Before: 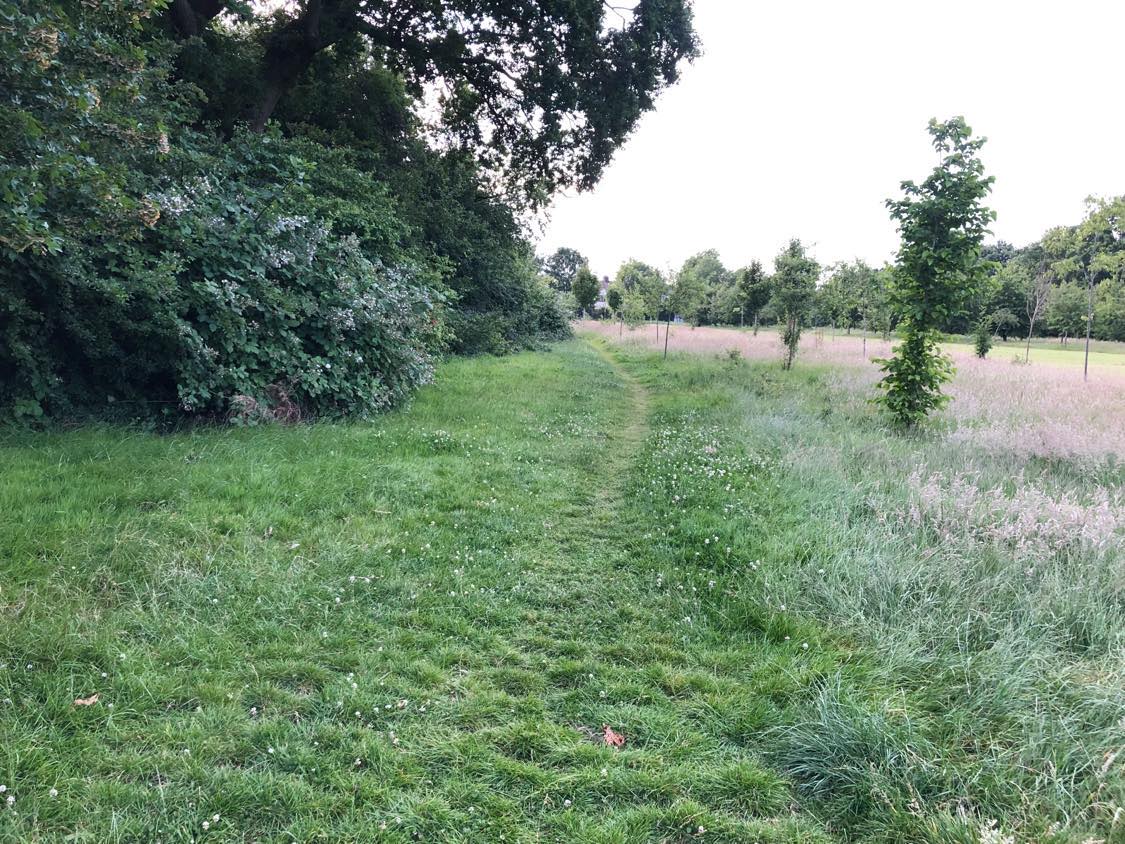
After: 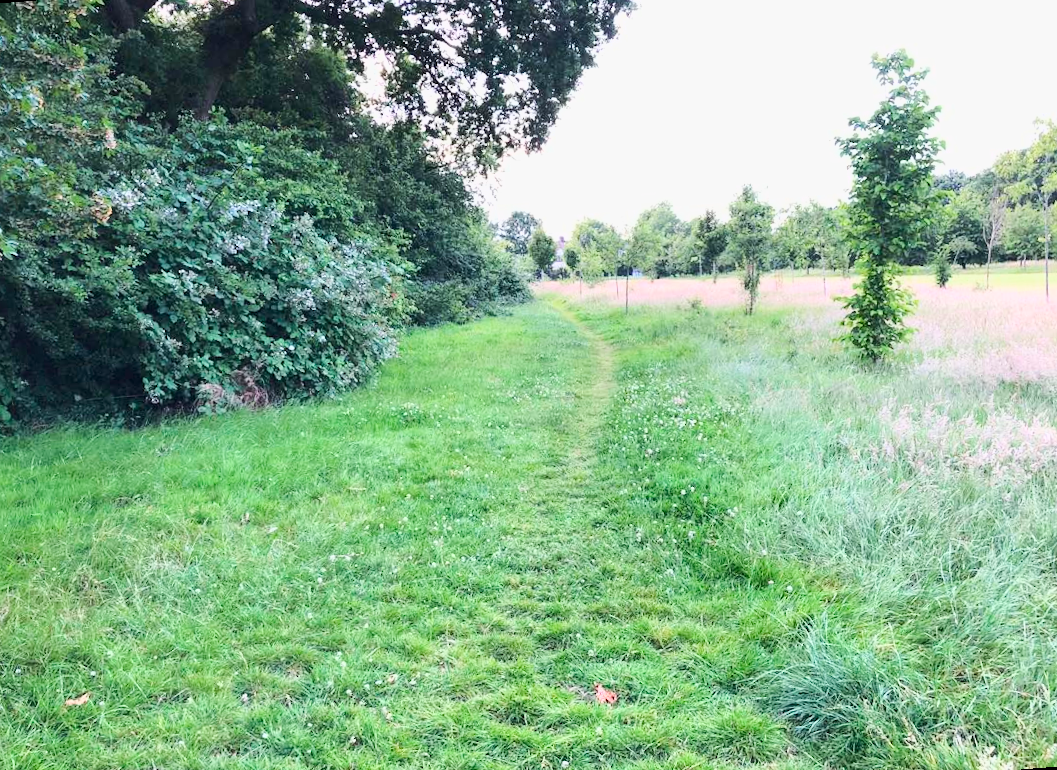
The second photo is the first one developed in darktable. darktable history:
base curve: curves: ch0 [(0, 0) (0.025, 0.046) (0.112, 0.277) (0.467, 0.74) (0.814, 0.929) (1, 0.942)]
rotate and perspective: rotation -4.57°, crop left 0.054, crop right 0.944, crop top 0.087, crop bottom 0.914
